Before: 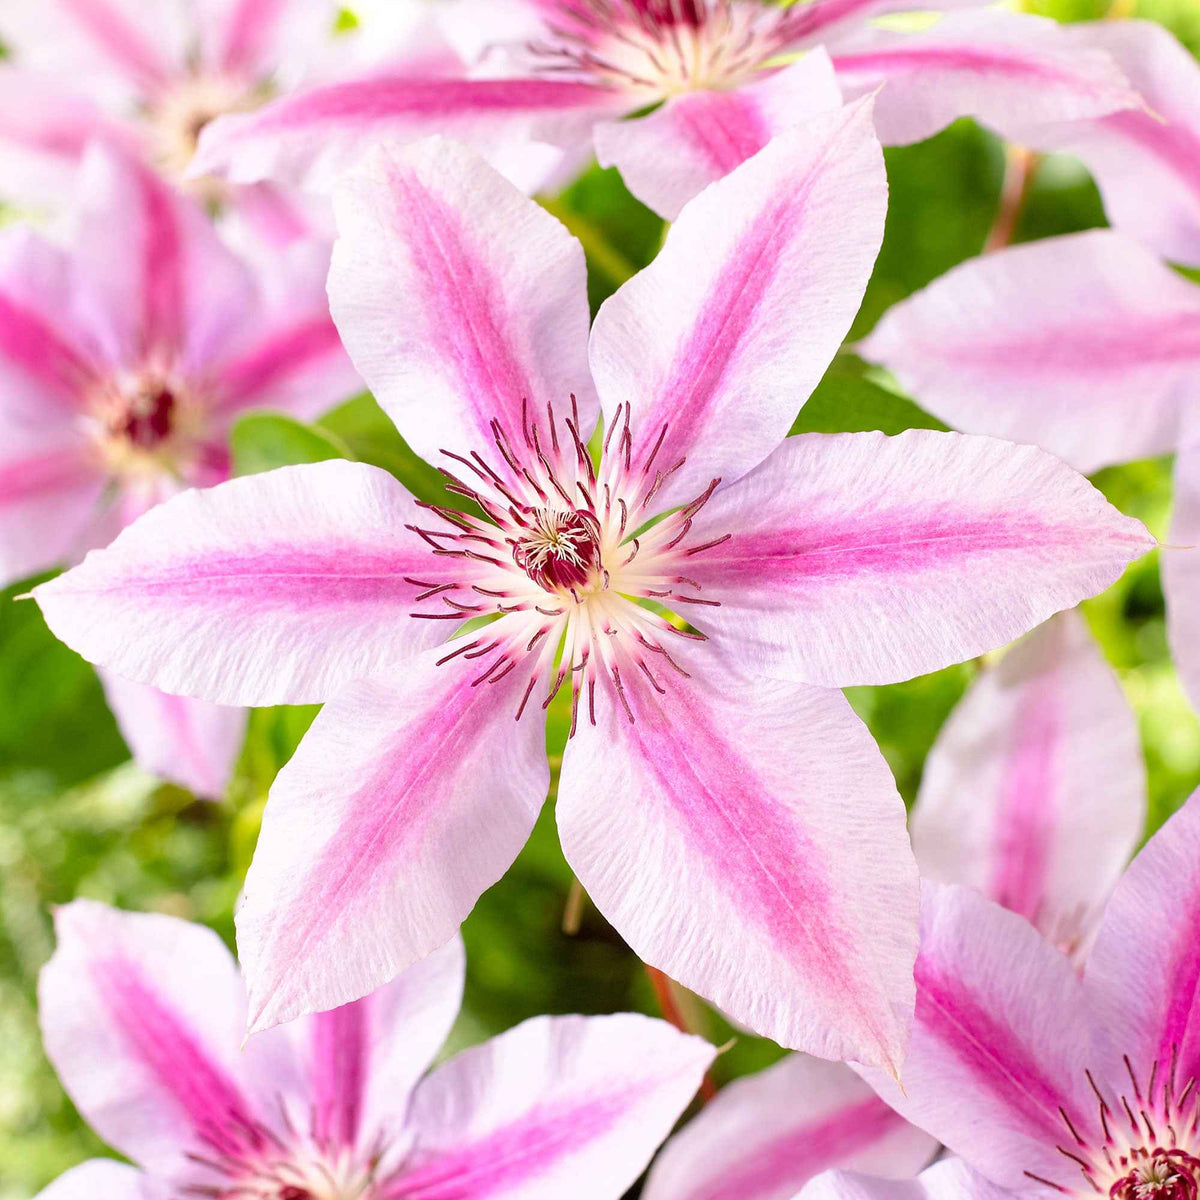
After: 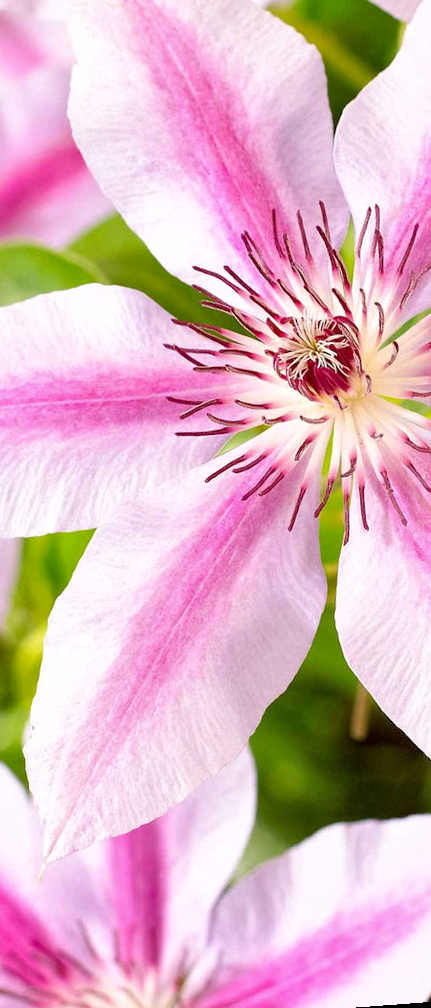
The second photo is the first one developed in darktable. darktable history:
crop and rotate: left 21.77%, top 18.528%, right 44.676%, bottom 2.997%
rotate and perspective: rotation -4.25°, automatic cropping off
local contrast: mode bilateral grid, contrast 20, coarseness 50, detail 120%, midtone range 0.2
